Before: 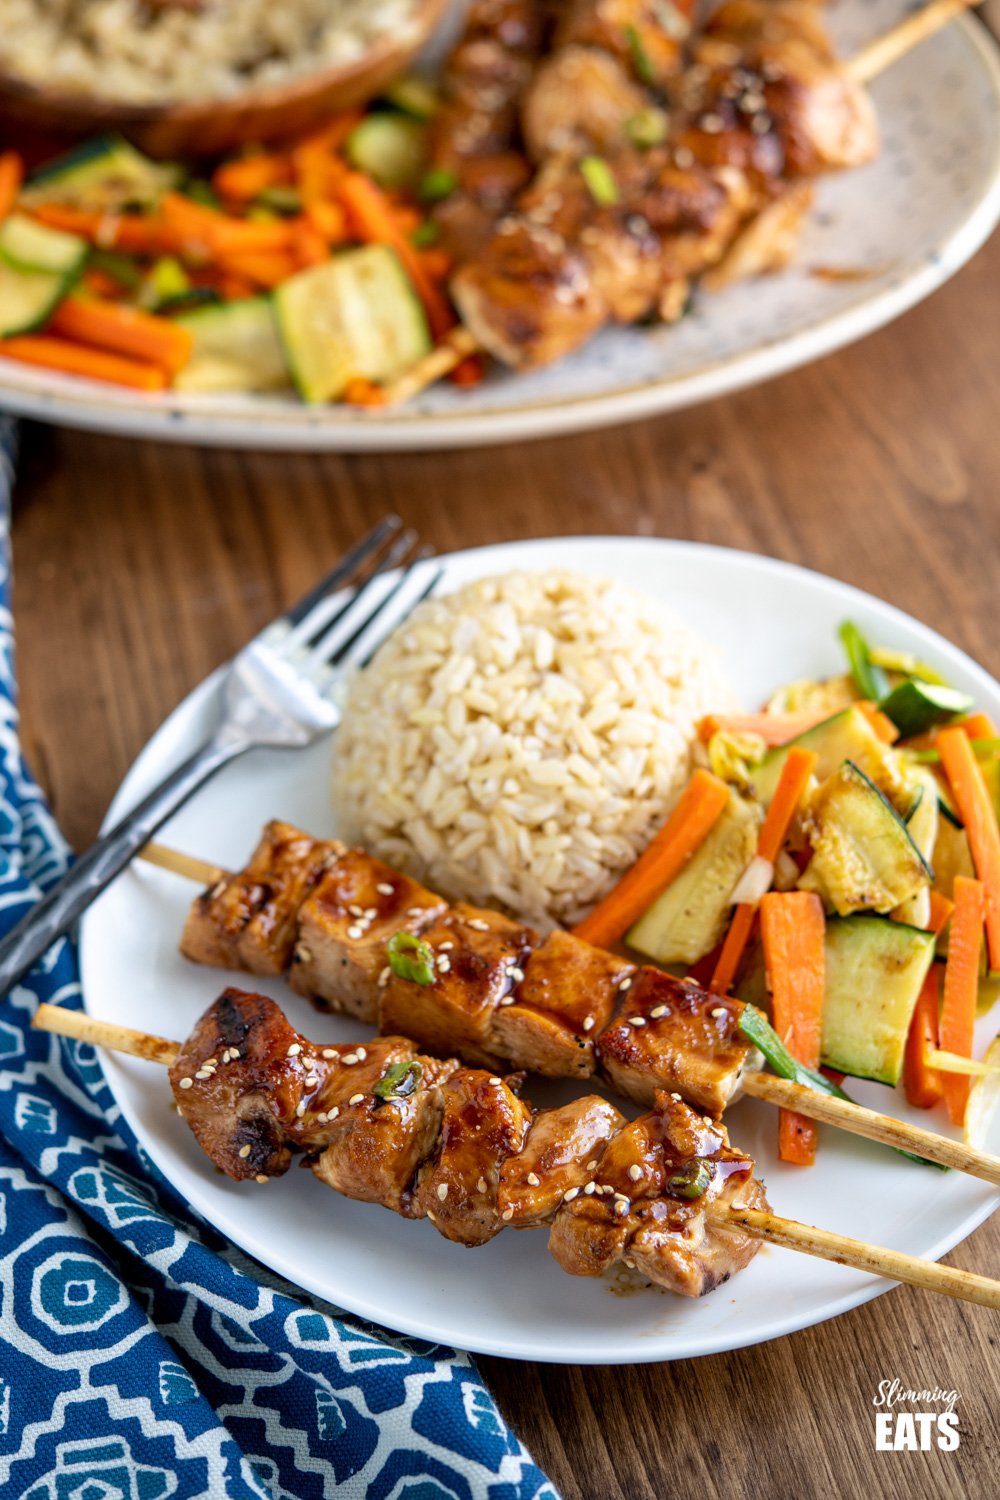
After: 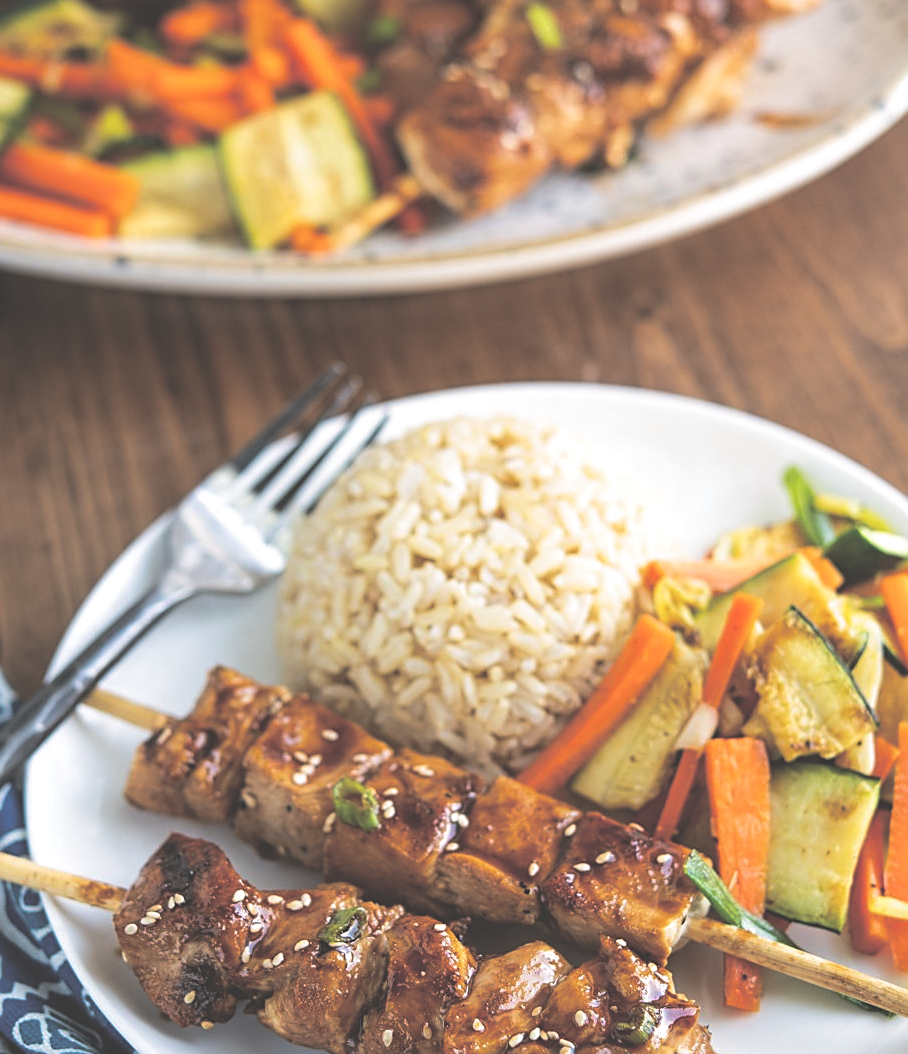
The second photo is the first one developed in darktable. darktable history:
exposure: black level correction -0.041, exposure 0.064 EV, compensate highlight preservation false
split-toning: shadows › hue 36°, shadows › saturation 0.05, highlights › hue 10.8°, highlights › saturation 0.15, compress 40%
crop: left 5.596%, top 10.314%, right 3.534%, bottom 19.395%
sharpen: on, module defaults
